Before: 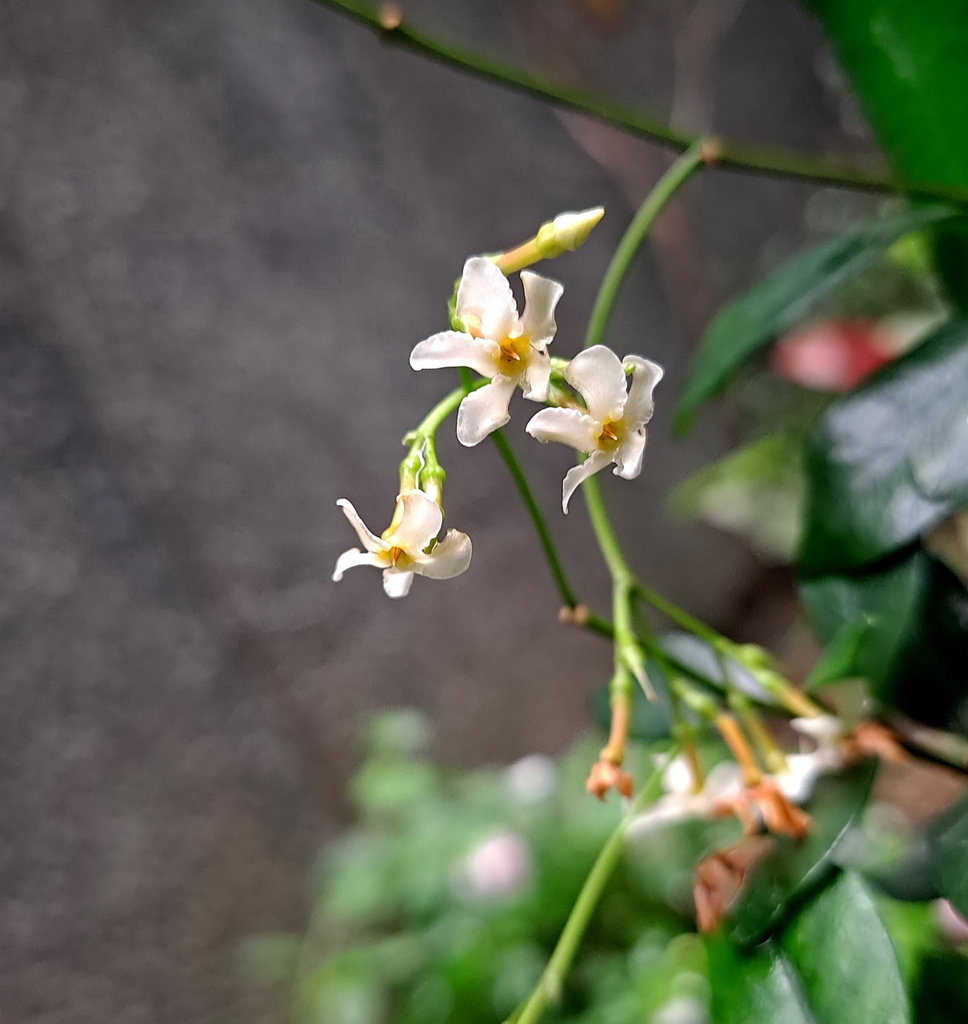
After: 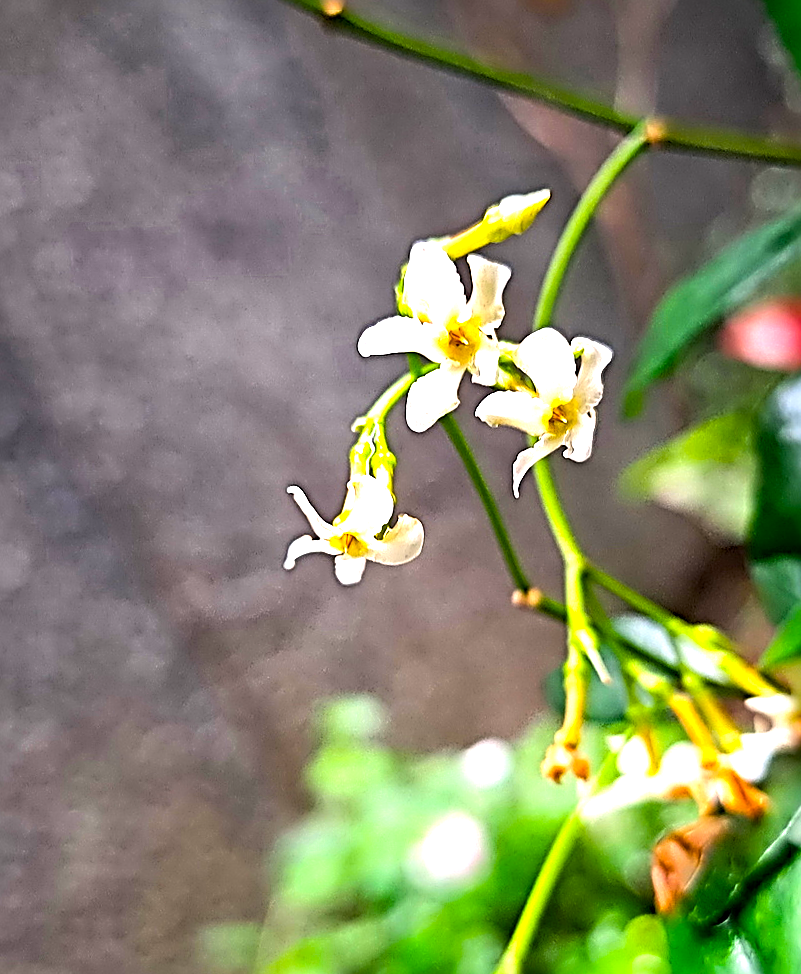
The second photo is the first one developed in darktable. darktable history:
color balance rgb: linear chroma grading › shadows -10%, linear chroma grading › global chroma 20%, perceptual saturation grading › global saturation 15%, perceptual brilliance grading › global brilliance 30%, perceptual brilliance grading › highlights 12%, perceptual brilliance grading › mid-tones 24%, global vibrance 20%
sharpen: radius 3.69, amount 0.928
crop and rotate: angle 1°, left 4.281%, top 0.642%, right 11.383%, bottom 2.486%
